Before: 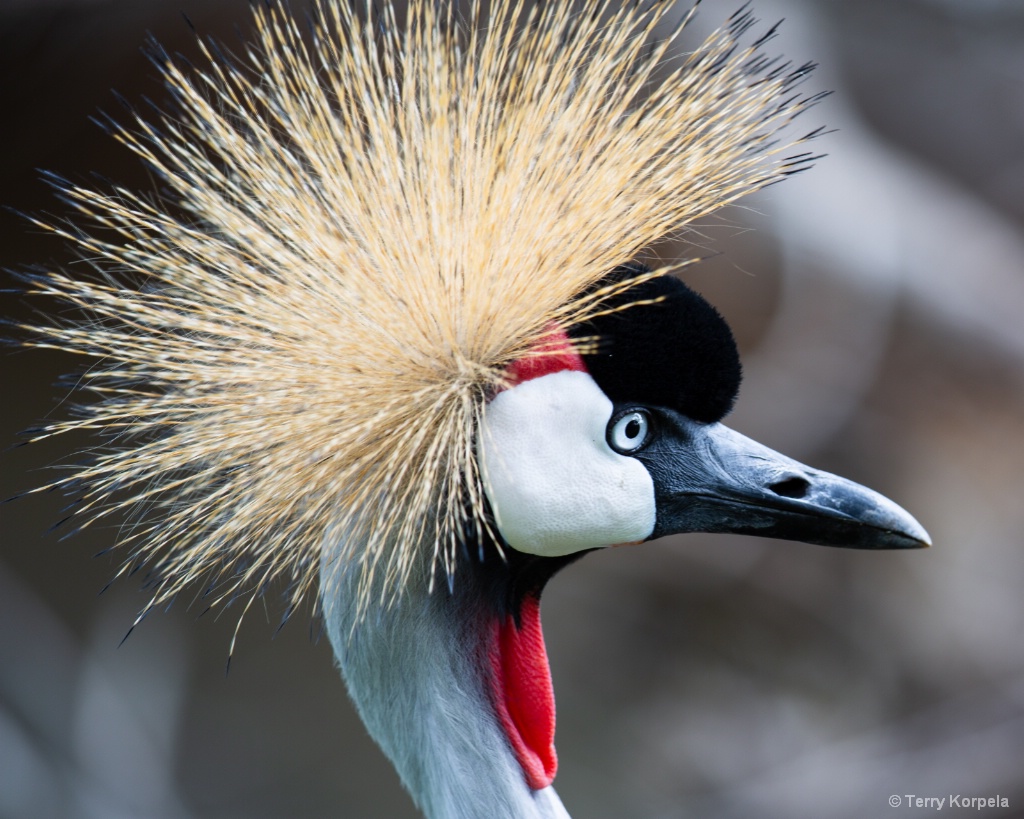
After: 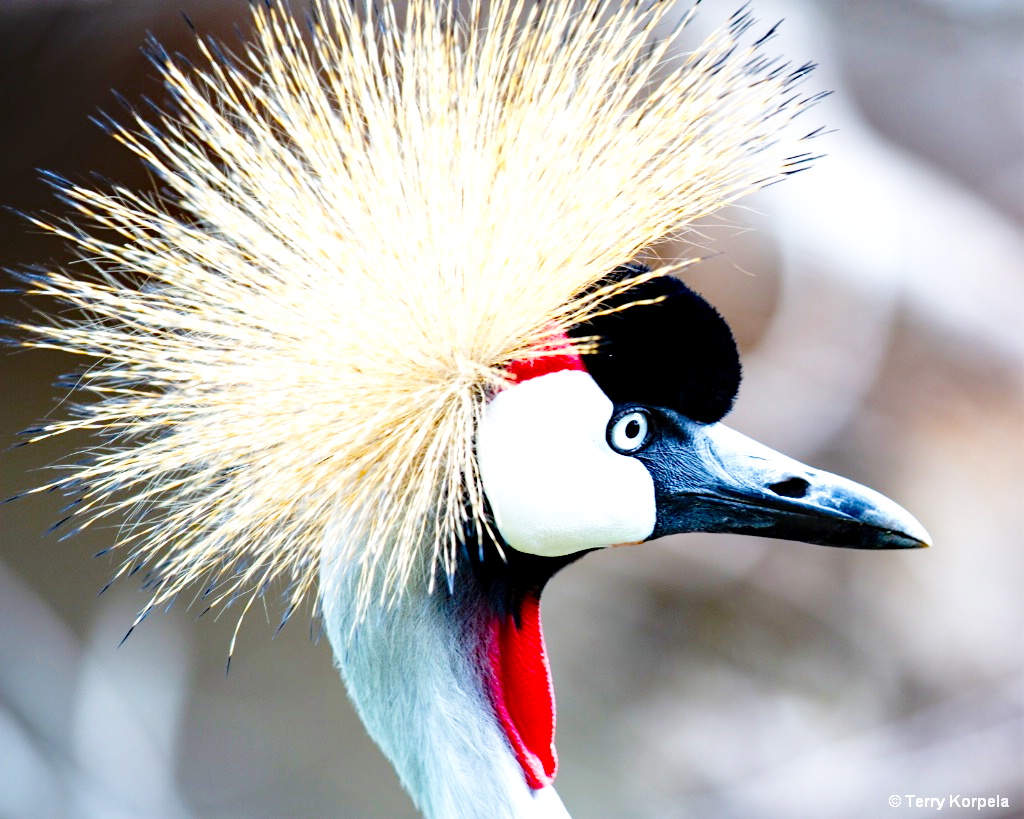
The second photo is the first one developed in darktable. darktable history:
exposure: exposure 0.49 EV, compensate highlight preservation false
color balance rgb: perceptual saturation grading › global saturation 19.732%, saturation formula JzAzBz (2021)
base curve: curves: ch0 [(0, 0) (0.028, 0.03) (0.121, 0.232) (0.46, 0.748) (0.859, 0.968) (1, 1)], fusion 1, preserve colors none
